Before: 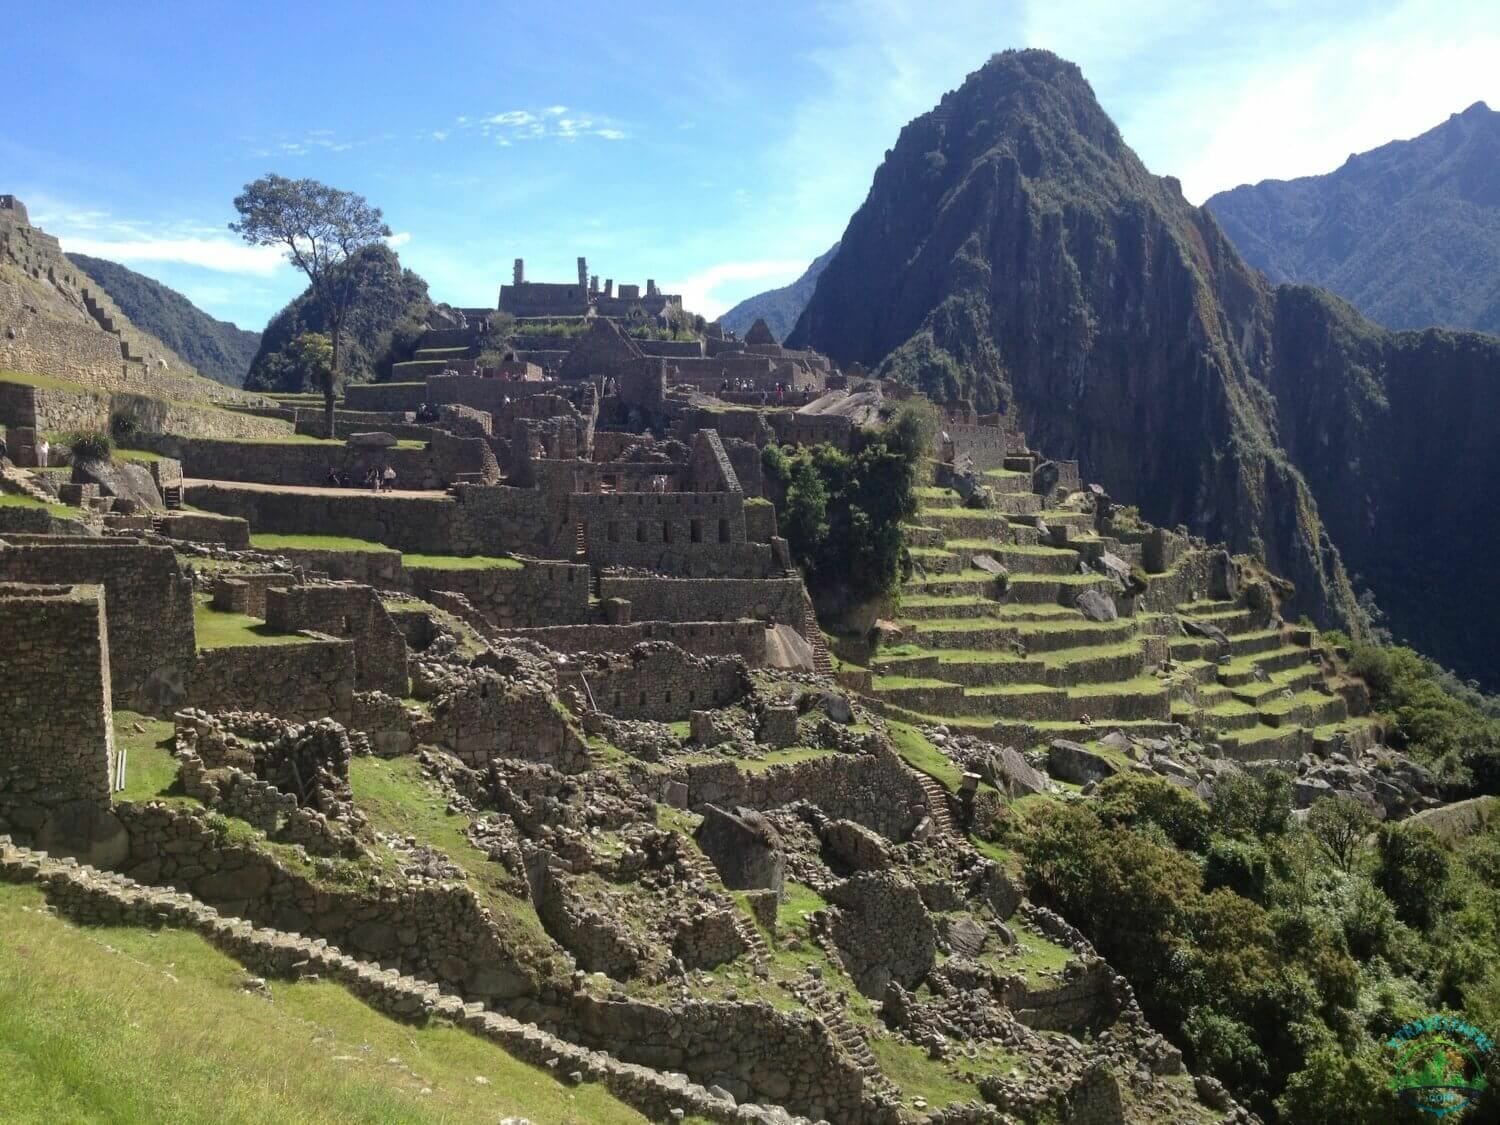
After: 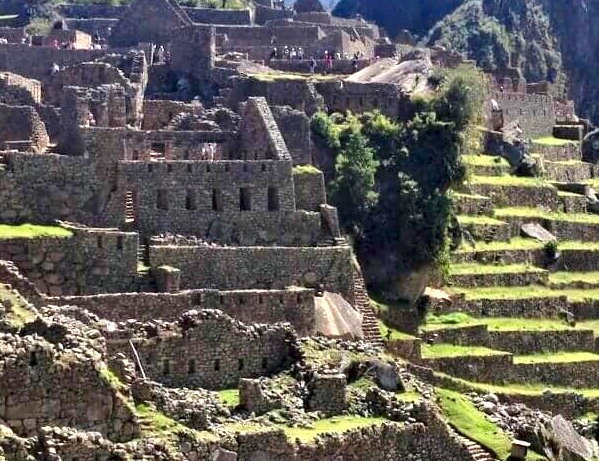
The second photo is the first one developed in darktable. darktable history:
crop: left 30.121%, top 29.524%, right 29.908%, bottom 29.492%
exposure: black level correction 0.001, exposure 0.498 EV, compensate highlight preservation false
color calibration: illuminant same as pipeline (D50), adaptation XYZ, x 0.347, y 0.358, temperature 5008.58 K
shadows and highlights: shadows 59.89, soften with gaussian
color zones: curves: ch0 [(0.002, 0.589) (0.107, 0.484) (0.146, 0.249) (0.217, 0.352) (0.309, 0.525) (0.39, 0.404) (0.455, 0.169) (0.597, 0.055) (0.724, 0.212) (0.775, 0.691) (0.869, 0.571) (1, 0.587)]; ch1 [(0, 0) (0.143, 0) (0.286, 0) (0.429, 0) (0.571, 0) (0.714, 0) (0.857, 0)], mix -122.76%
contrast equalizer: octaves 7, y [[0.6 ×6], [0.55 ×6], [0 ×6], [0 ×6], [0 ×6]]
